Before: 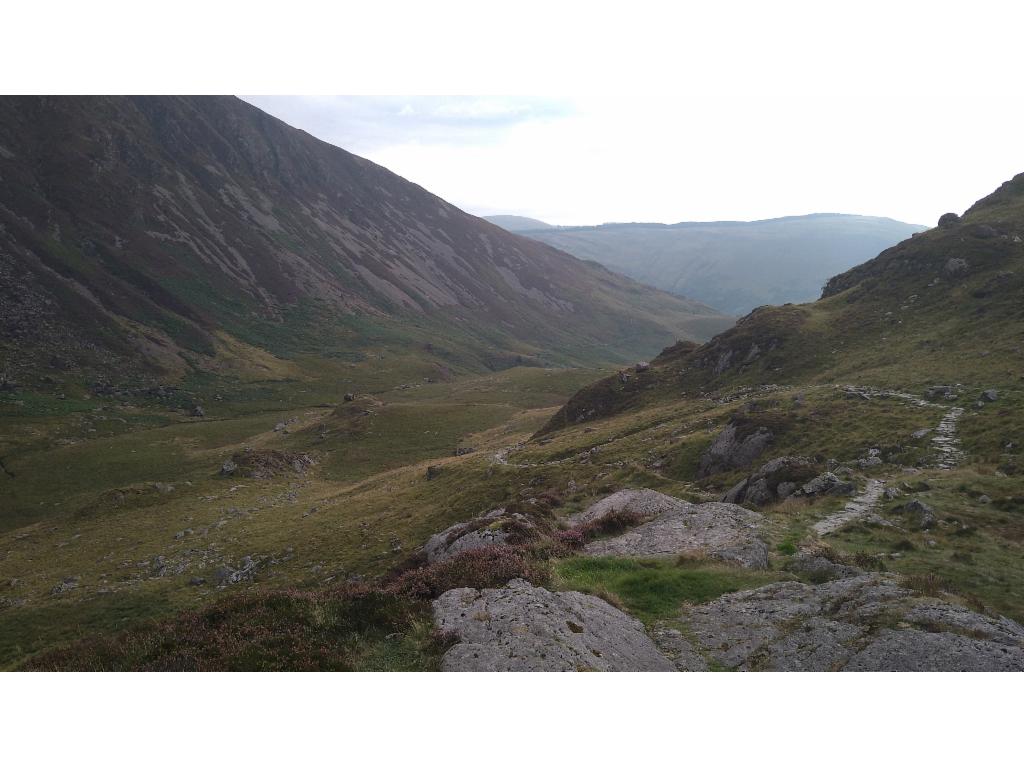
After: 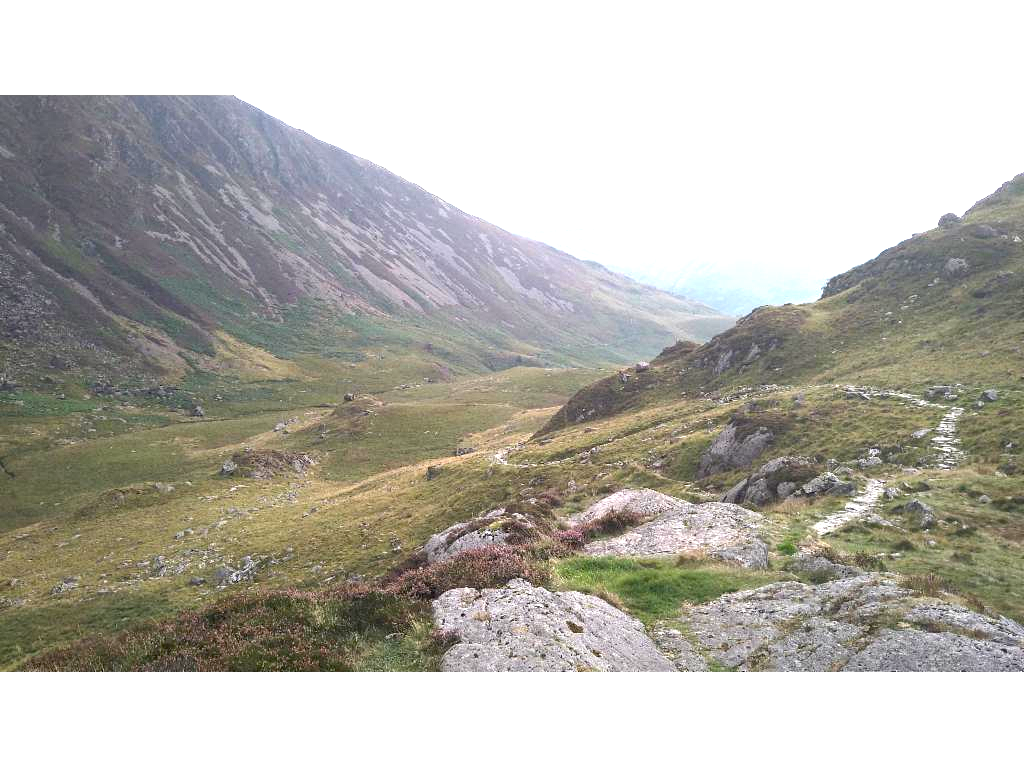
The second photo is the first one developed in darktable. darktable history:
contrast equalizer: octaves 7, y [[0.5, 0.502, 0.506, 0.511, 0.52, 0.537], [0.5 ×6], [0.505, 0.509, 0.518, 0.534, 0.553, 0.561], [0 ×6], [0 ×6]]
exposure: black level correction 0.001, exposure 2 EV, compensate highlight preservation false
